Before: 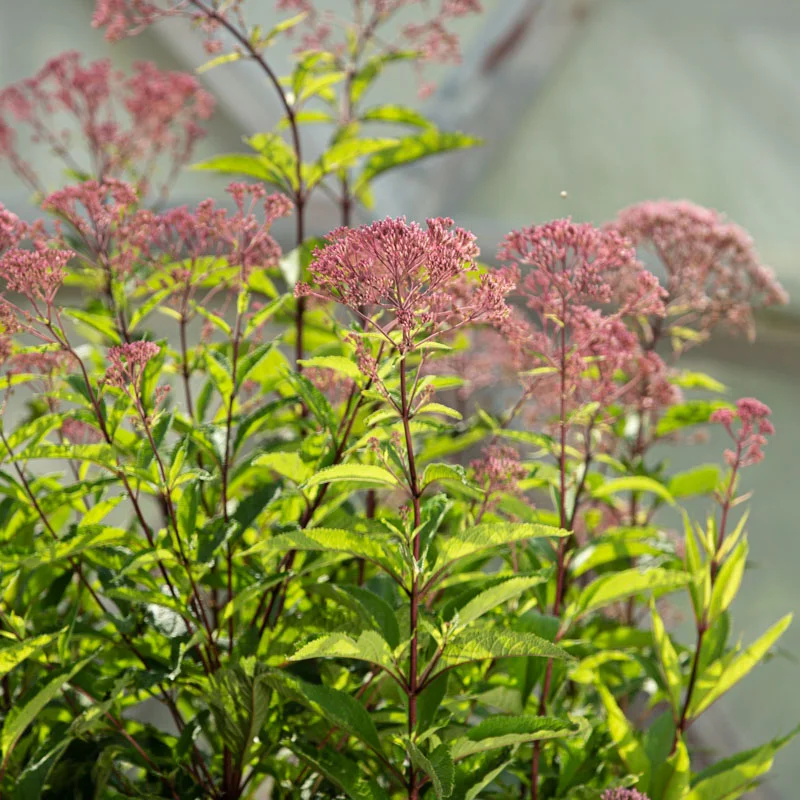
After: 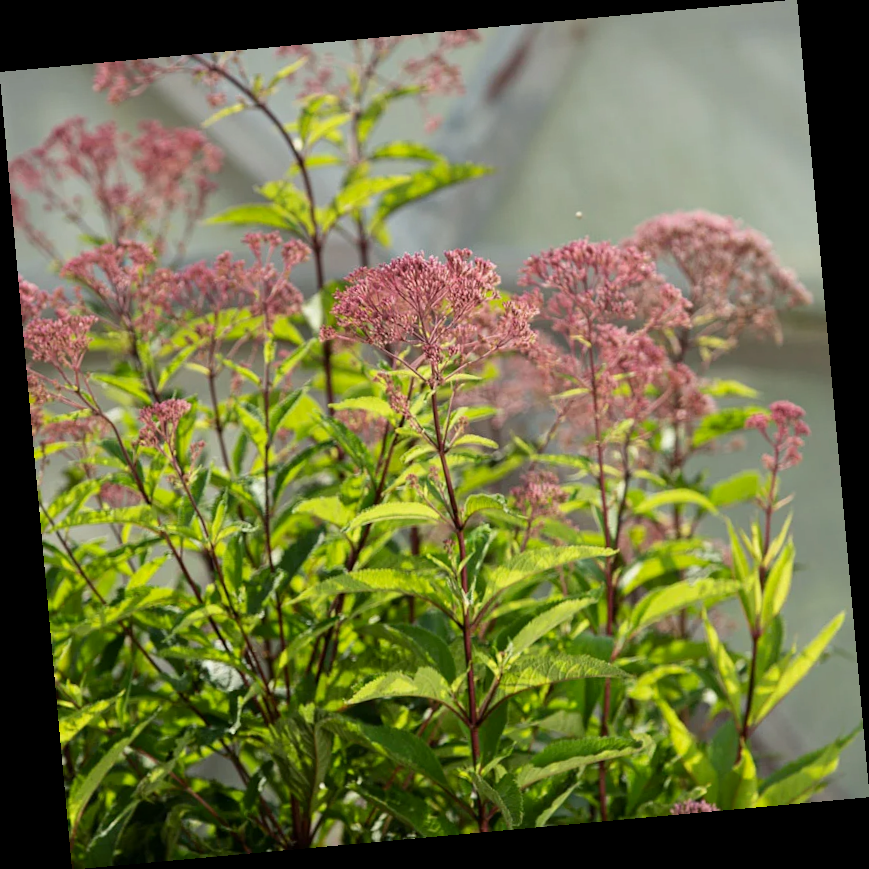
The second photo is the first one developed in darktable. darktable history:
rotate and perspective: rotation -5.2°, automatic cropping off
exposure: exposure -0.151 EV, compensate highlight preservation false
contrast brightness saturation: contrast 0.08, saturation 0.02
